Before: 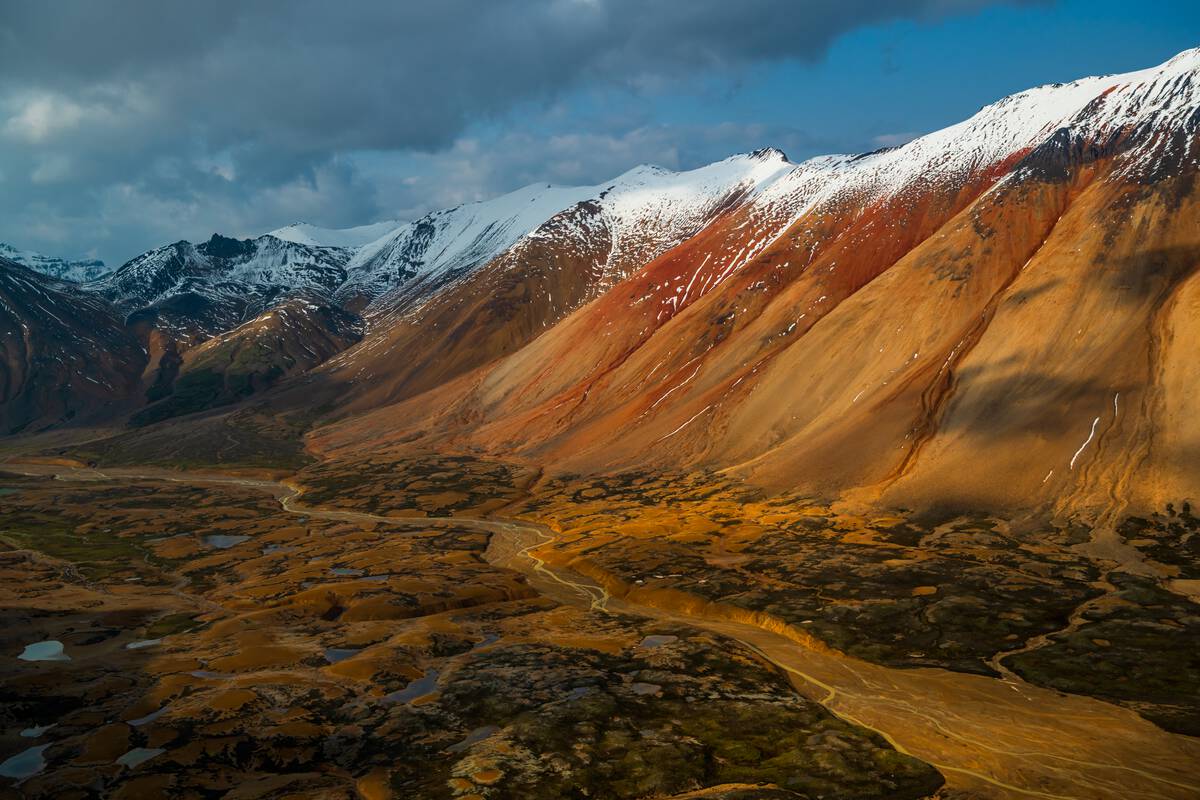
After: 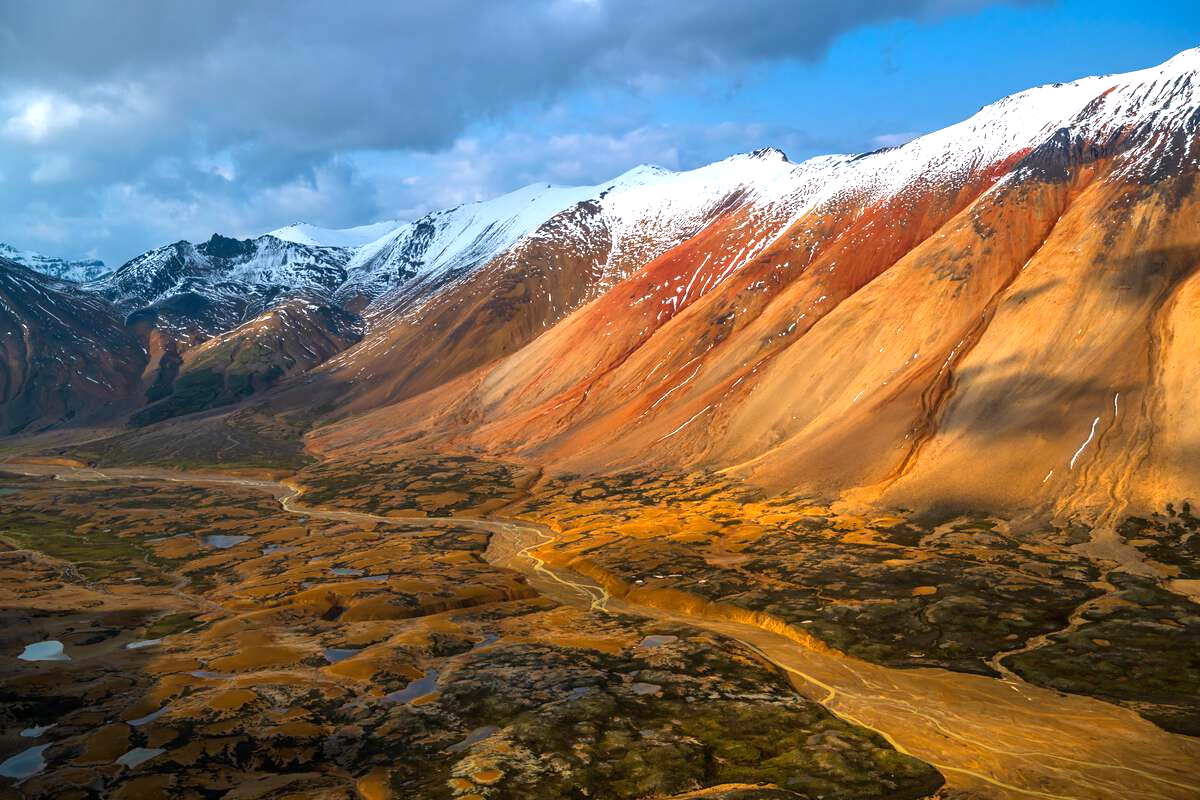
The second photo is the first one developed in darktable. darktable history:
white balance: red 1.004, blue 1.096
exposure: exposure 1 EV, compensate highlight preservation false
